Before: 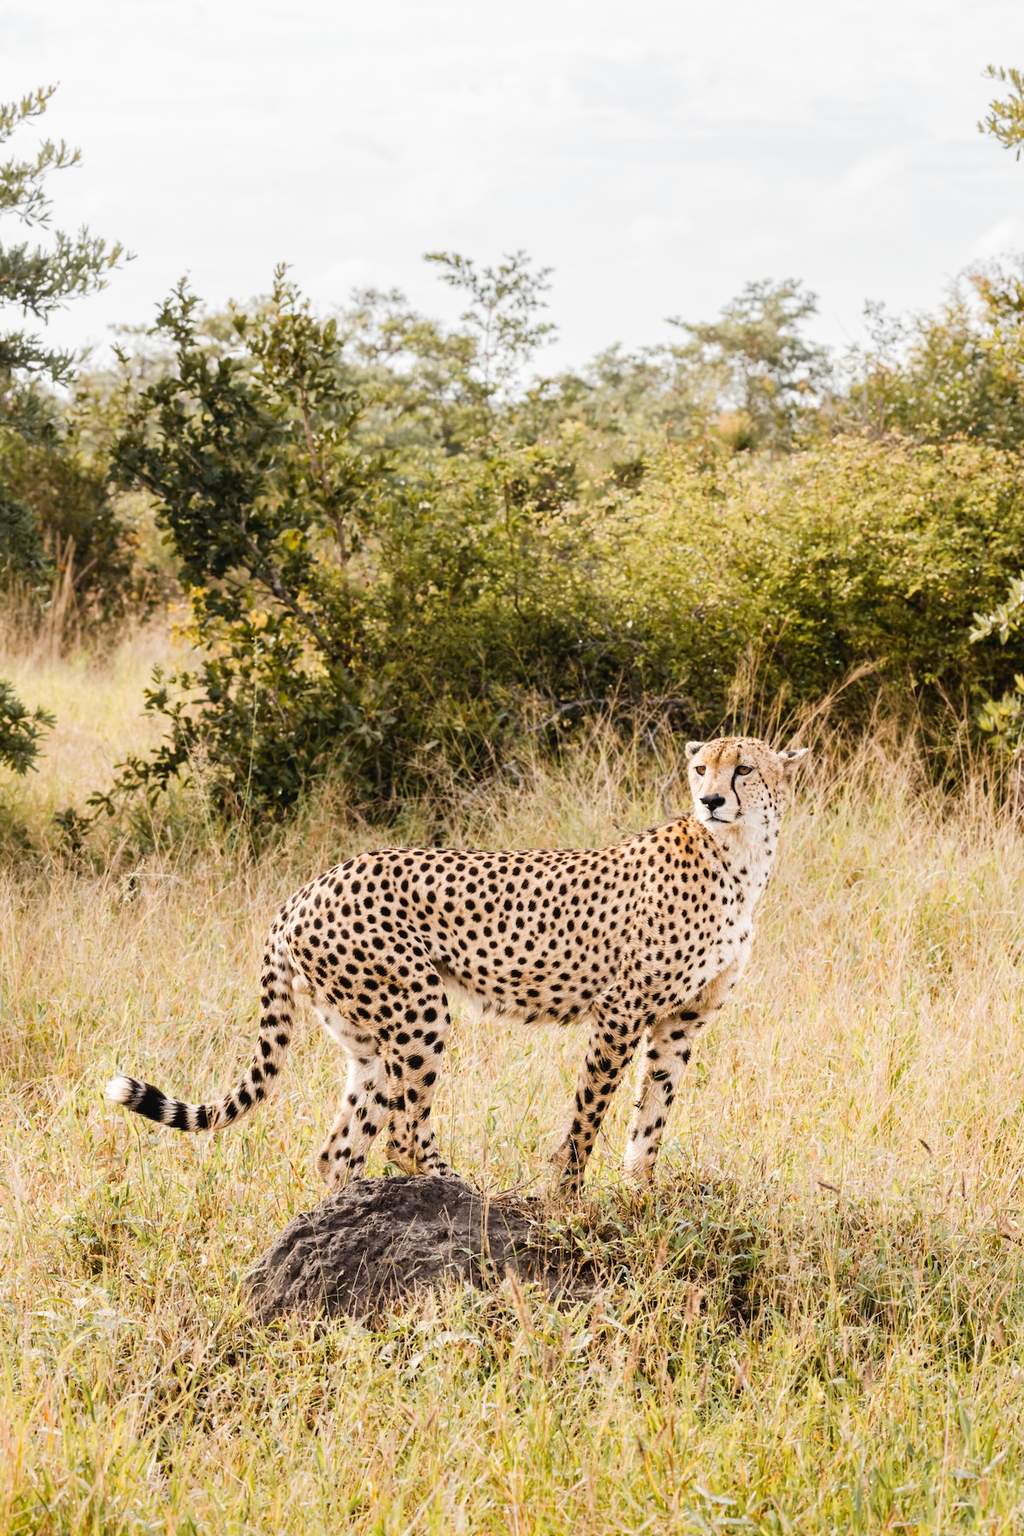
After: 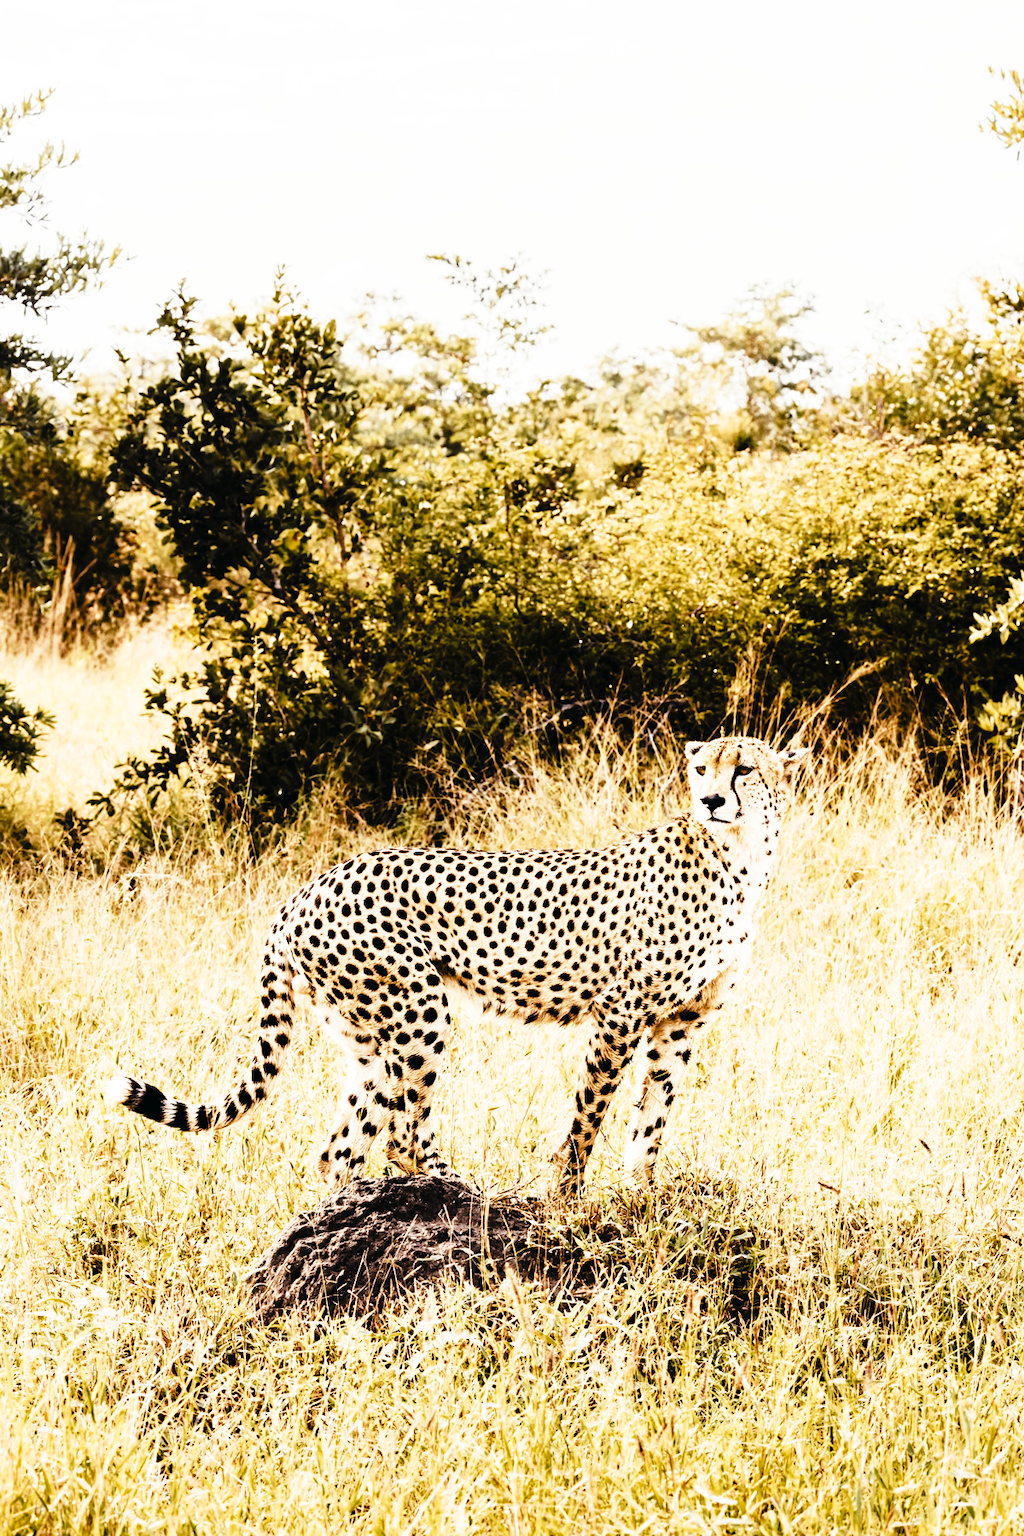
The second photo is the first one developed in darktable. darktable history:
tone curve: curves: ch0 [(0, 0) (0.003, 0.01) (0.011, 0.012) (0.025, 0.012) (0.044, 0.017) (0.069, 0.021) (0.1, 0.025) (0.136, 0.03) (0.177, 0.037) (0.224, 0.052) (0.277, 0.092) (0.335, 0.16) (0.399, 0.3) (0.468, 0.463) (0.543, 0.639) (0.623, 0.796) (0.709, 0.904) (0.801, 0.962) (0.898, 0.988) (1, 1)], preserve colors none
color look up table: target L [94.17, 70.09, 66.22, 53.24, 56.07, 75.58, 85.92, 43.5, 60.96, 60.41, 56.18, 43.93, 33.47, 37.82, 8.328, 200, 77.21, 64, 70.01, 59.03, 53.54, 40.66, 48.97, 43.04, 33.53, 26.96, 13.86, 85.17, 75.78, 67.75, 54.15, 59.45, 42.67, 51.79, 43.64, 46.9, 40.93, 41.57, 36.72, 33.98, 29.5, 33.39, 25.33, 21.76, 3.943, 51.36, 73.77, 49.17, 35.71], target a [-3.984, -6.162, 2.667, -13.8, -19.78, -20.06, -5.573, -16.39, -16.84, -2.585, -0.068, -10.38, -14.33, -7.083, -9.051, 0, 5.397, 3.509, 12.34, 11.41, 22.57, 24.17, 17.46, 13.11, 14.26, 4.563, 0.959, 3.333, 16.72, 9.432, 25.57, -9.468, 29.59, -8.816, 29.93, 6.572, -5.208, 23.27, 22.85, -0.982, 20.64, -2.207, 21.09, -4.948, -2.181, -12, -14.42, -10.46, -6.392], target b [22.93, 31.66, 39.74, -9.82, -1.966, -7.957, 14.51, 11.71, 10.31, 27.51, 5.857, -4.449, 6.143, 22.6, 0.92, 0, 18.99, 37.5, 3.605, 33.07, -1.417, 27.16, 16.41, 25.19, 28.24, 35.59, 0.348, -0.094, -12.93, -8.817, -14.52, -20.27, -16.21, -17.9, -21.95, -9.459, -11.46, 1.133, -6.544, -12.47, -24.73, -11.68, -18.8, -10.15, -0.568, -10.28, -16.66, -10.64, -4.744], num patches 49
